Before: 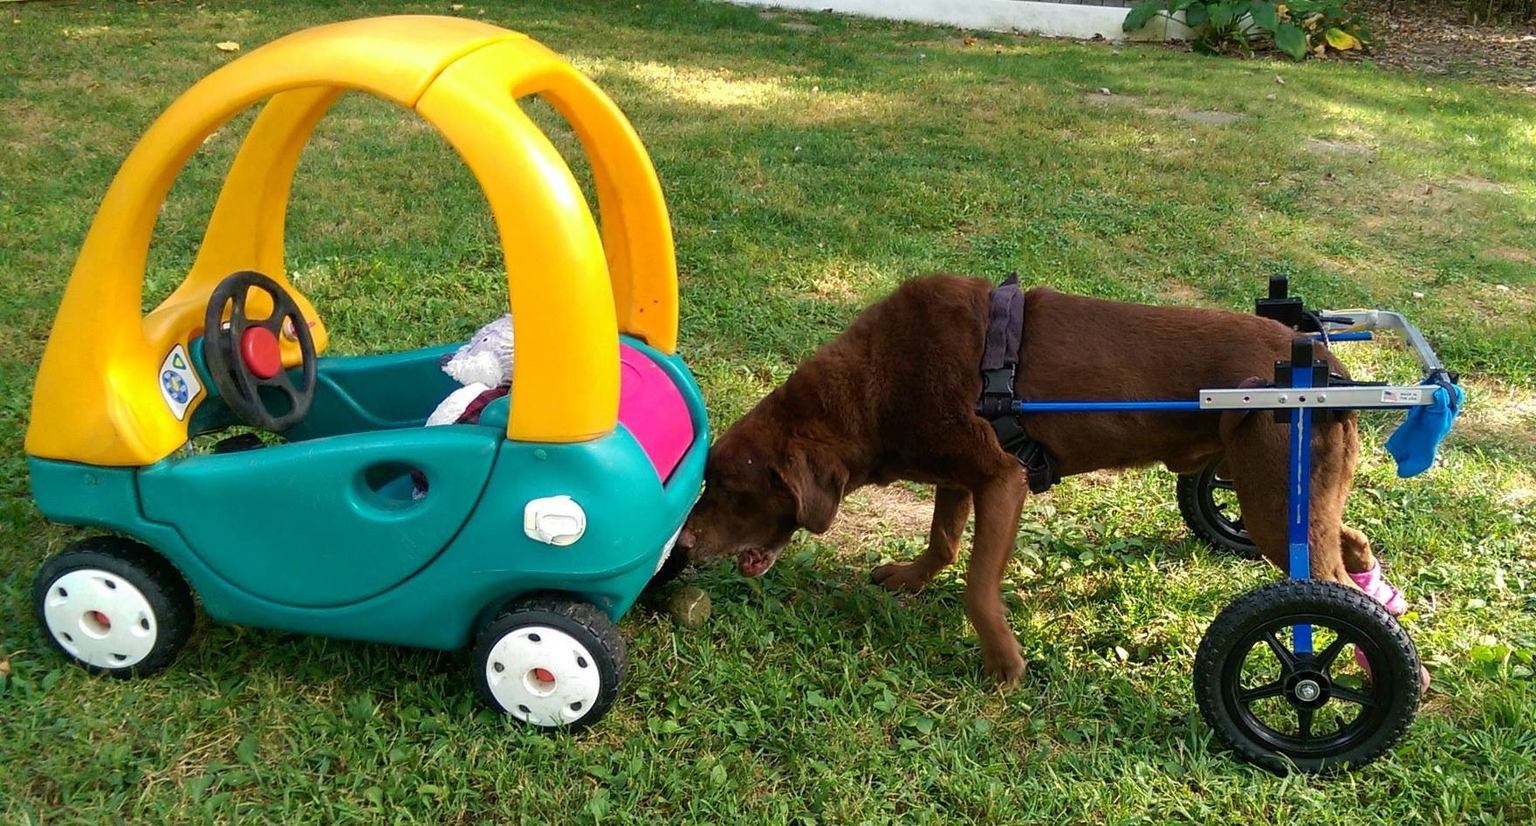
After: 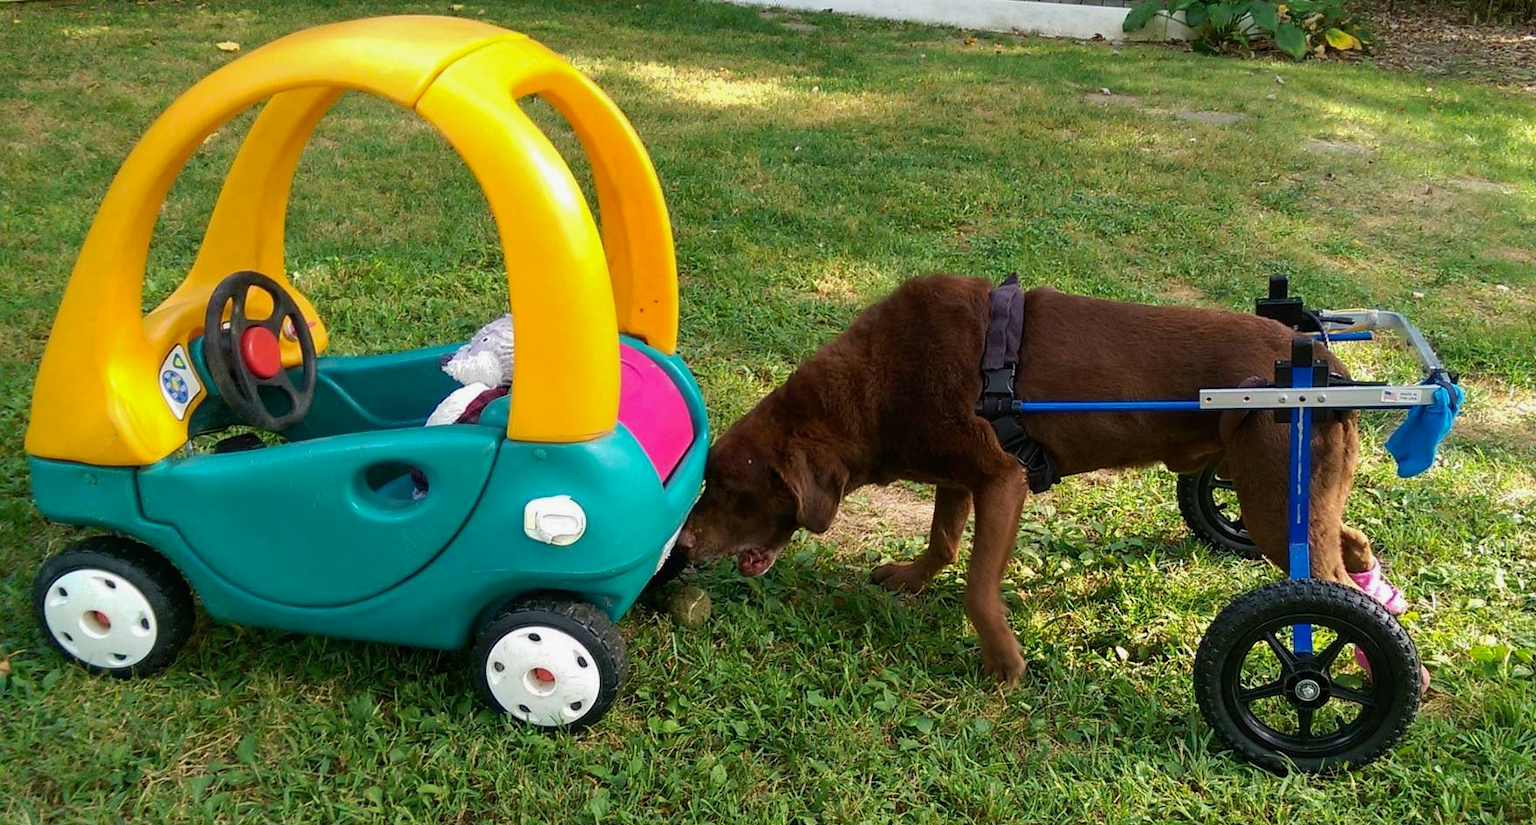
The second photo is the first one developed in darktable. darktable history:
shadows and highlights: shadows -20.57, white point adjustment -1.91, highlights -35.1
